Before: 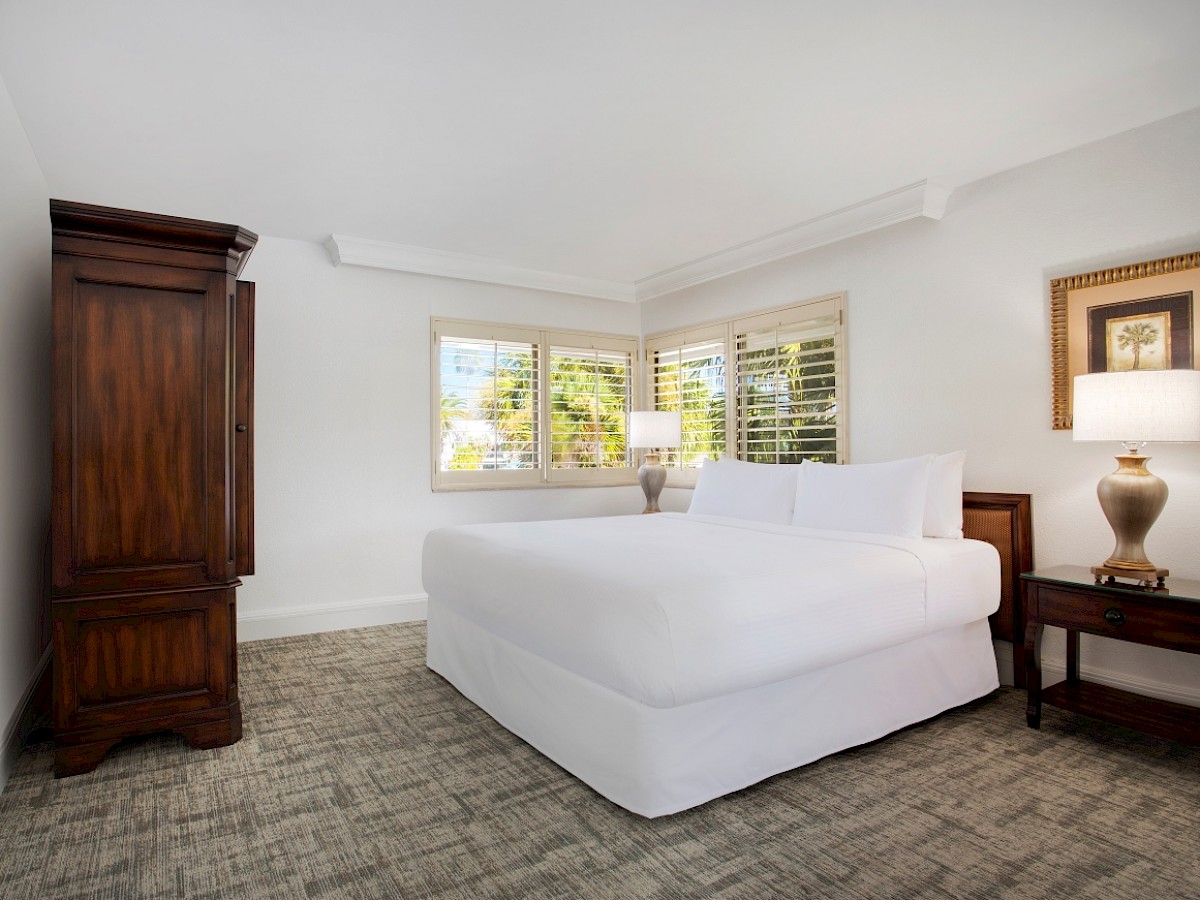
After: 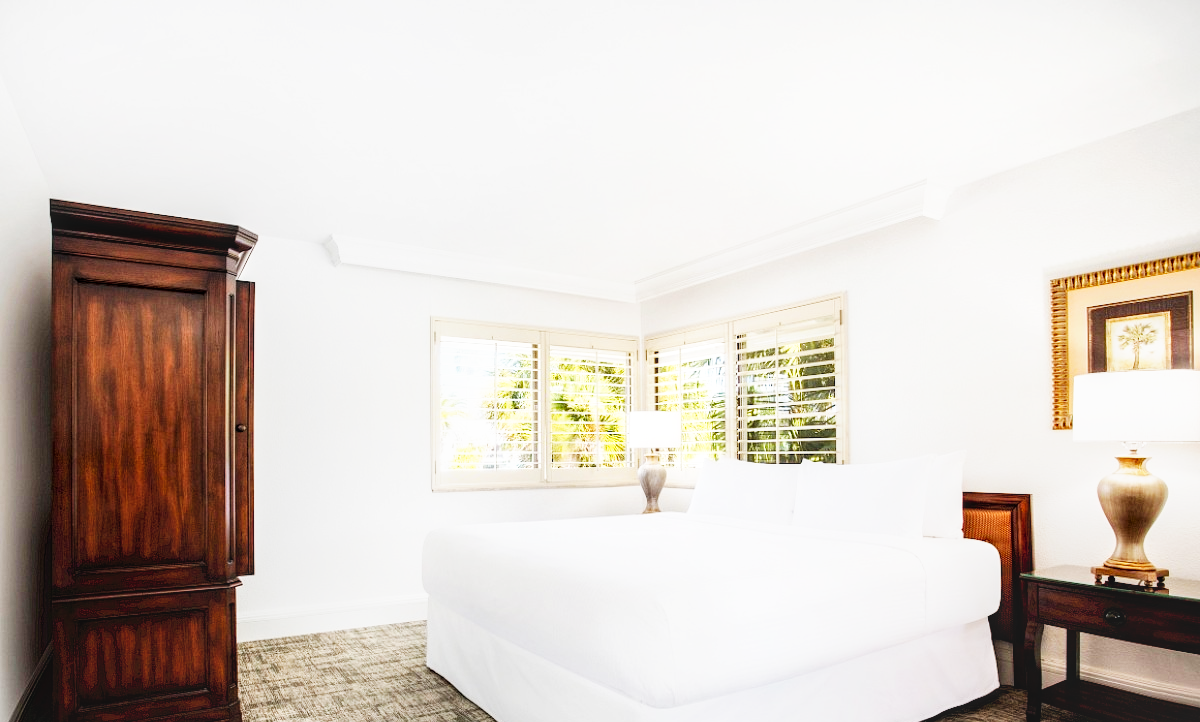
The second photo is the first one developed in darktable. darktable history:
base curve: curves: ch0 [(0, 0) (0.007, 0.004) (0.027, 0.03) (0.046, 0.07) (0.207, 0.54) (0.442, 0.872) (0.673, 0.972) (1, 1)], preserve colors none
crop: bottom 19.715%
local contrast: on, module defaults
